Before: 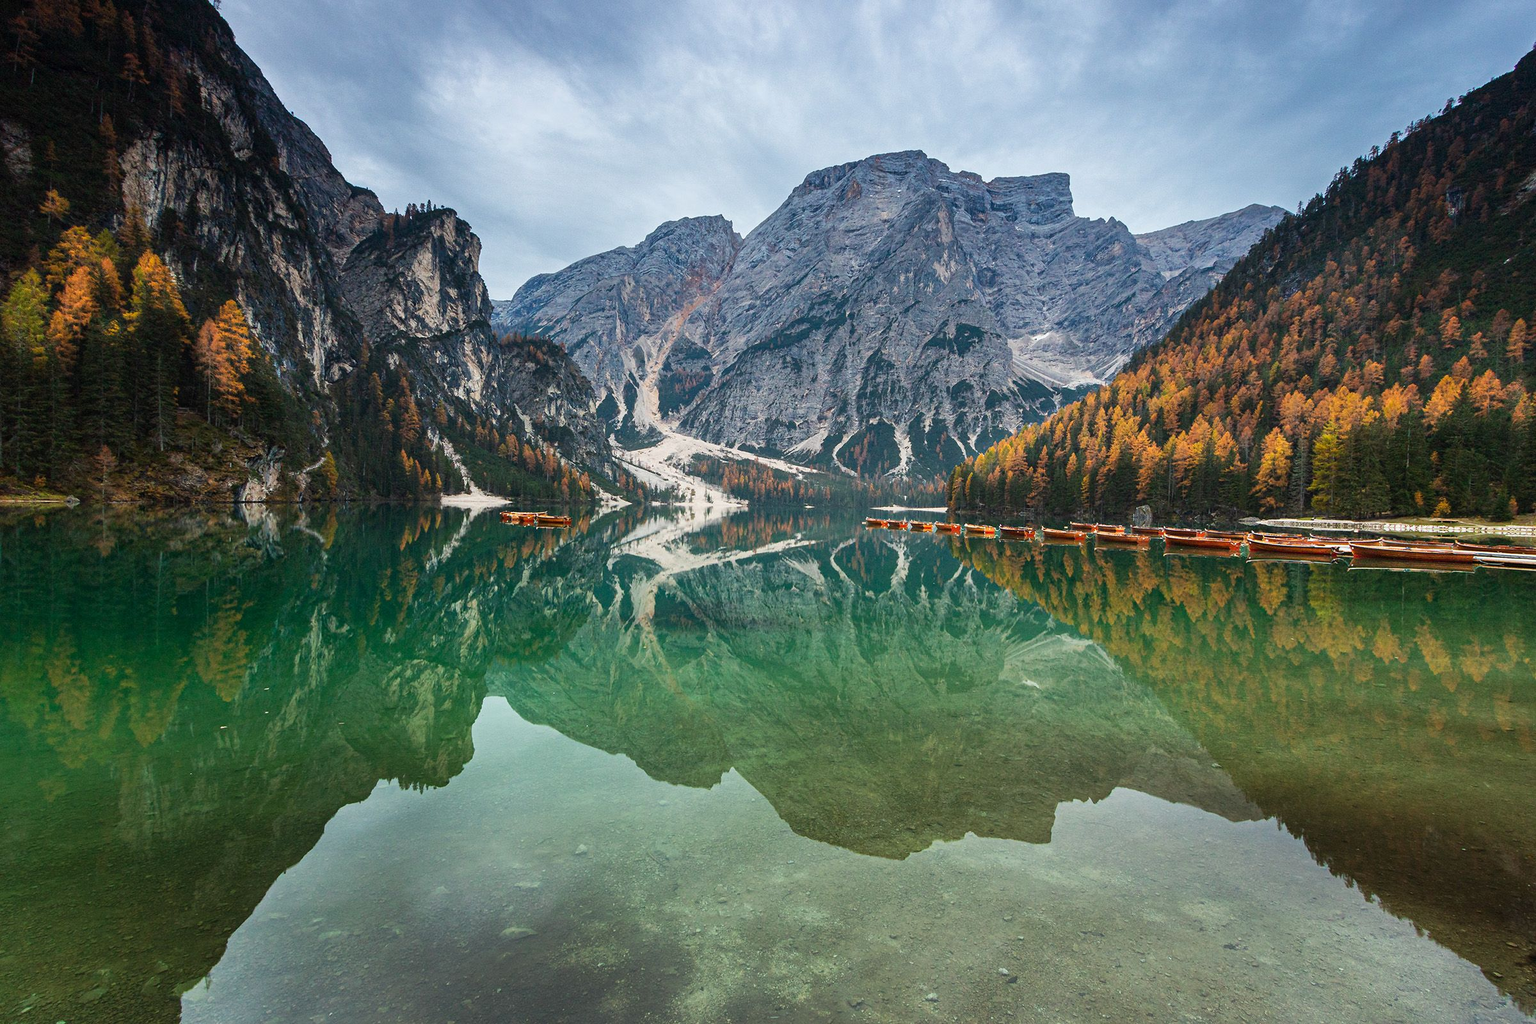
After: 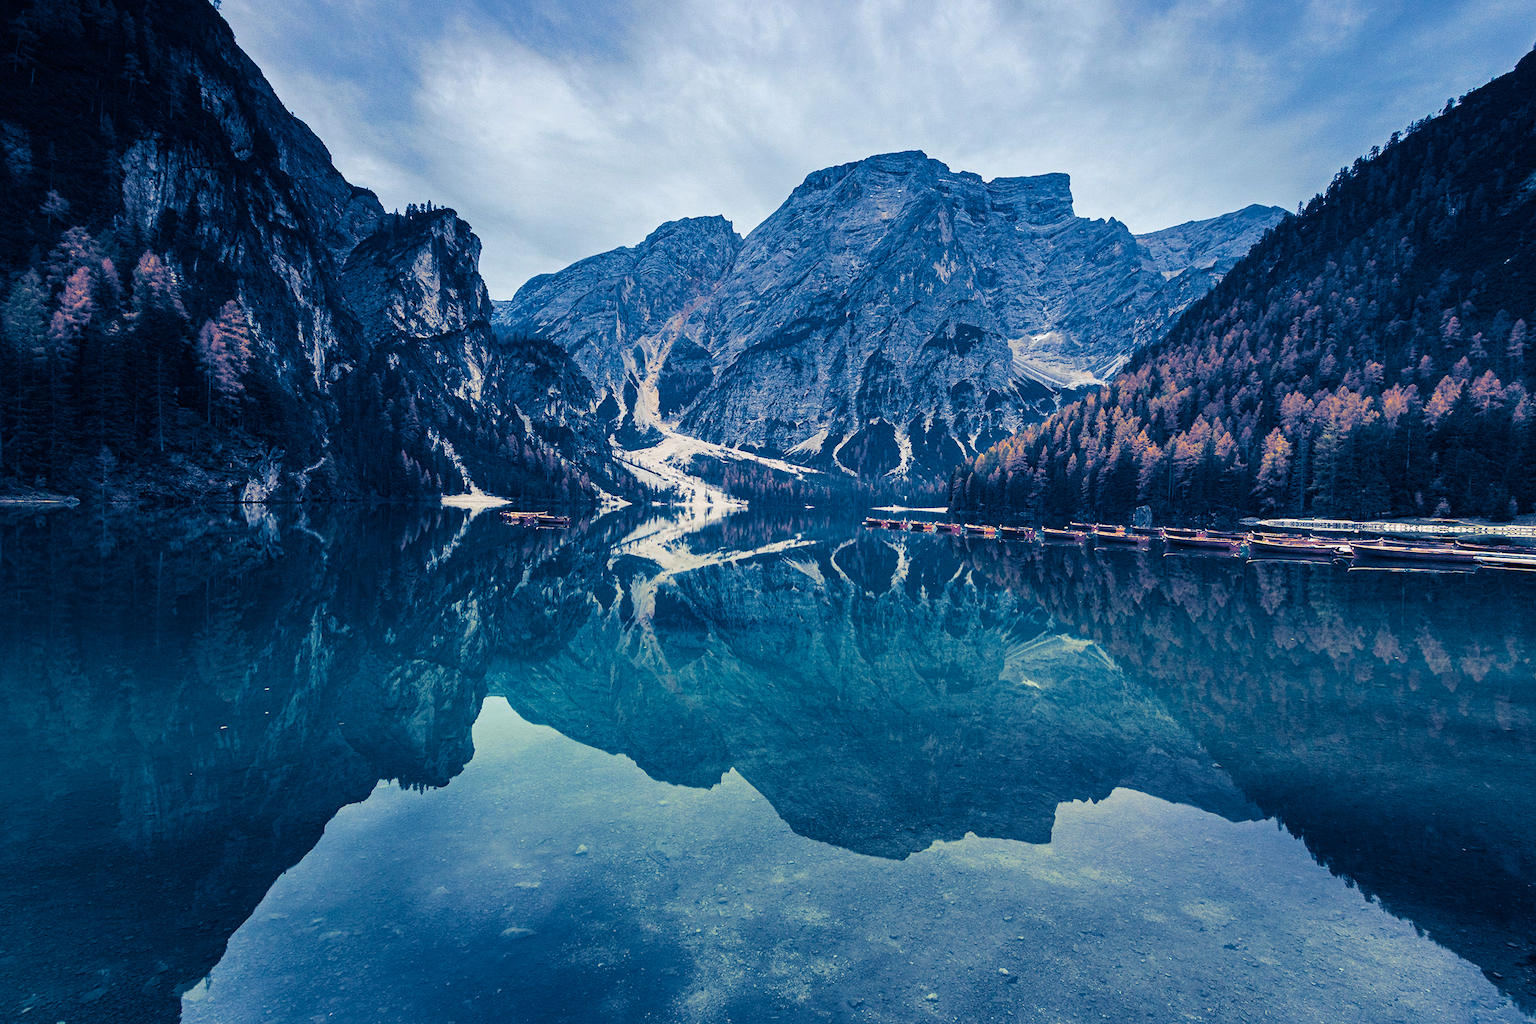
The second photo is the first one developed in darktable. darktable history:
split-toning: shadows › hue 226.8°, shadows › saturation 1, highlights › saturation 0, balance -61.41
white balance: red 1, blue 1
